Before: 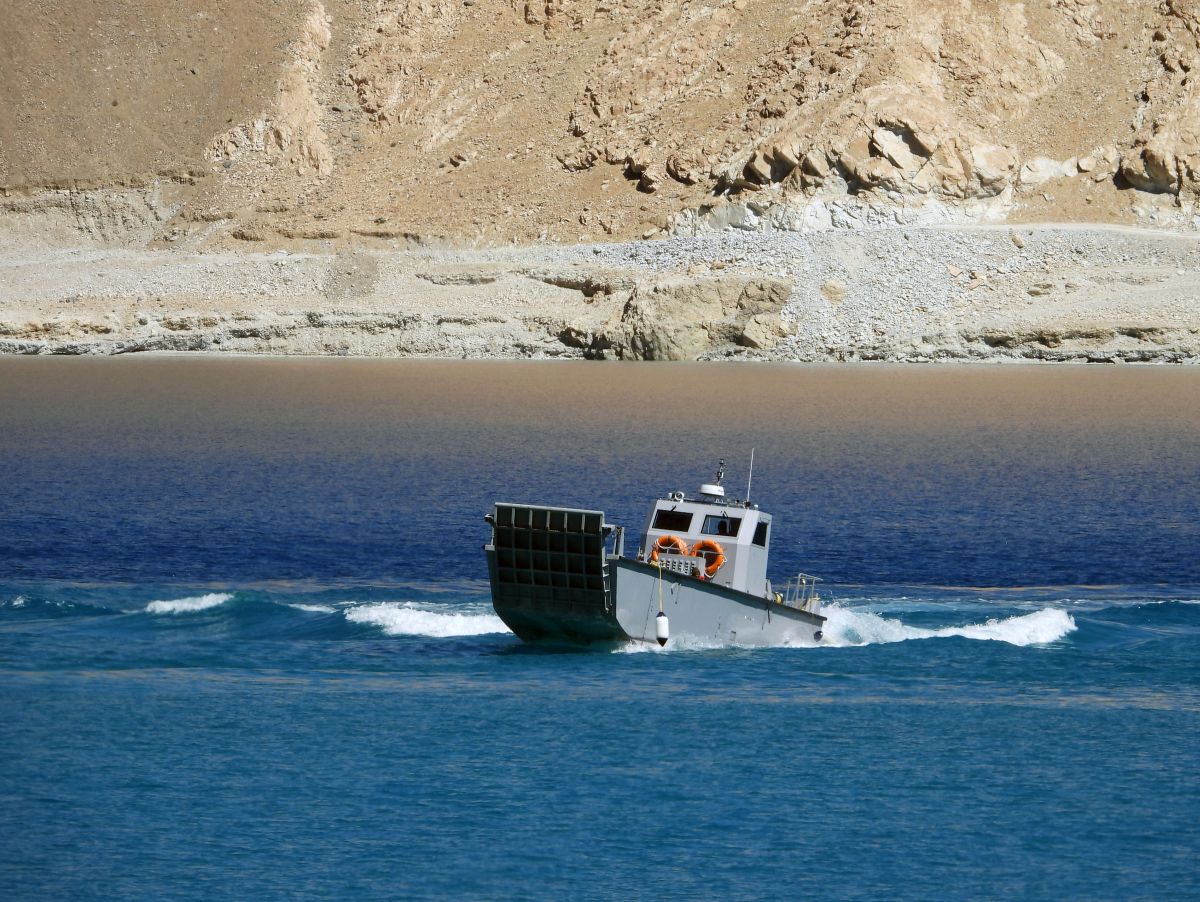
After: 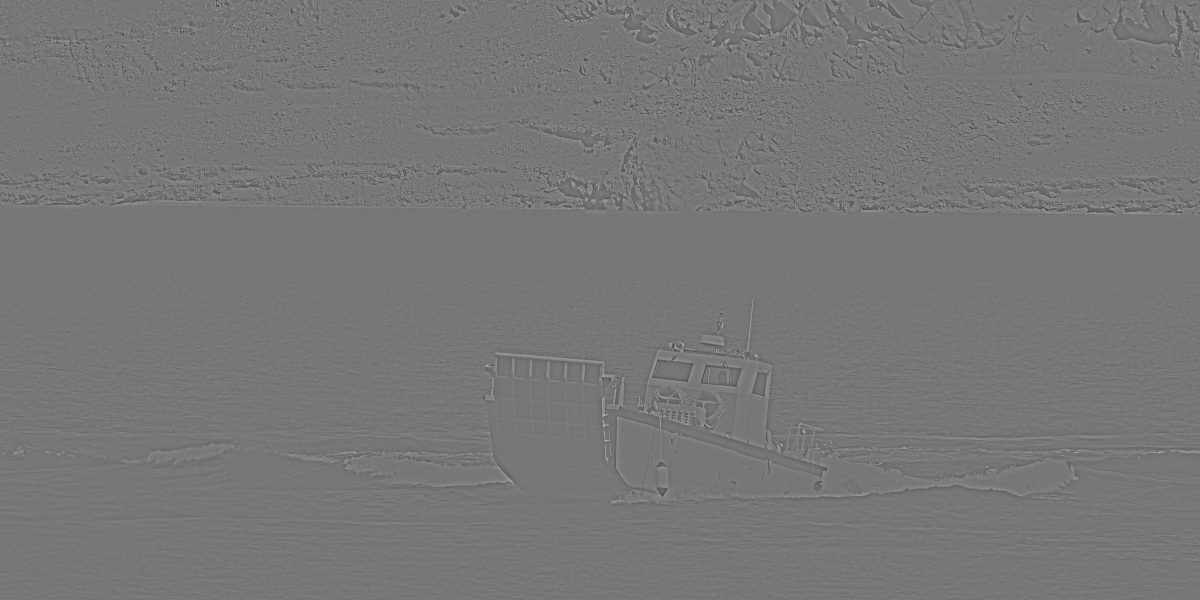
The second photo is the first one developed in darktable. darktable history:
highpass: sharpness 9.84%, contrast boost 9.94%
crop: top 16.727%, bottom 16.727%
